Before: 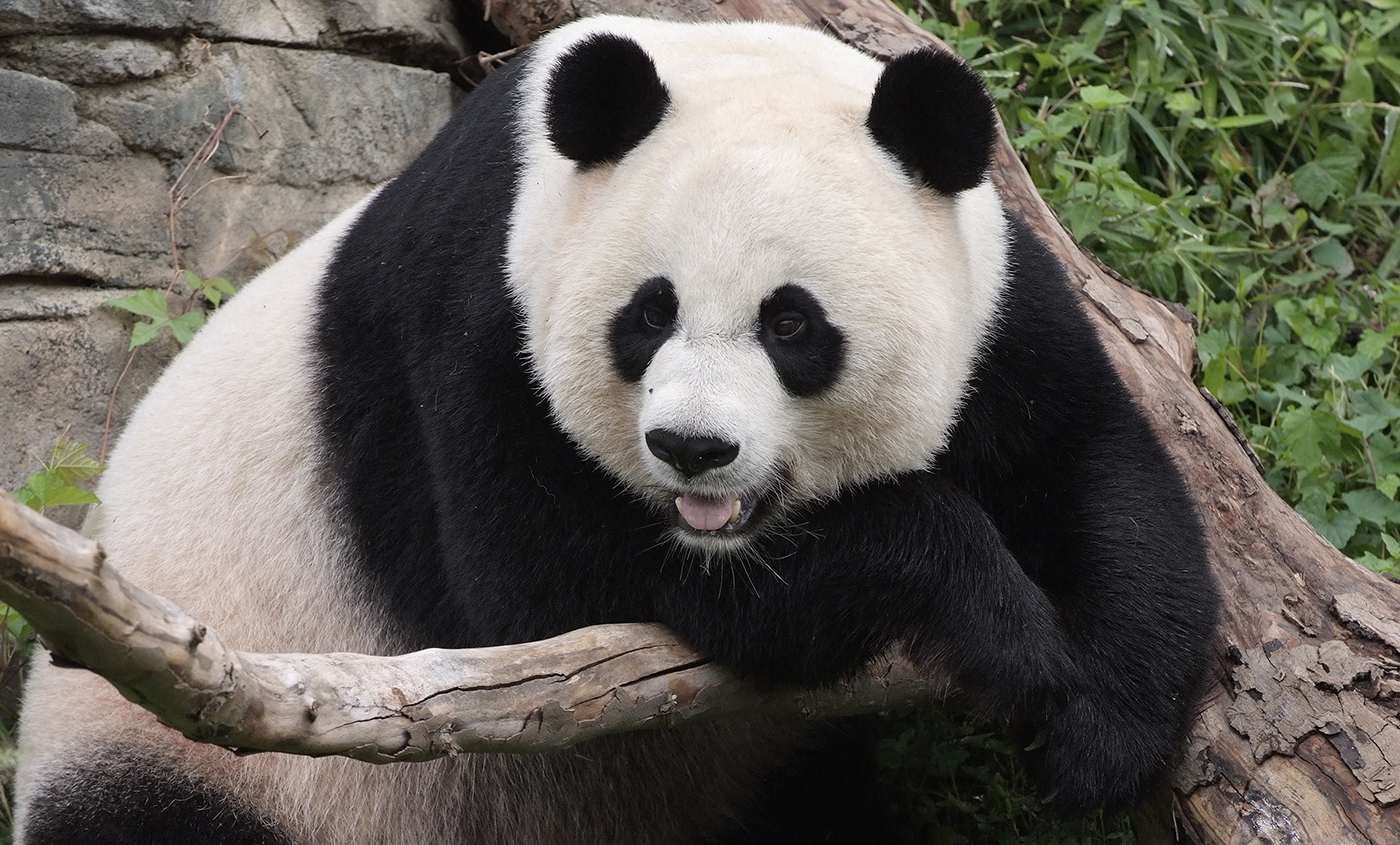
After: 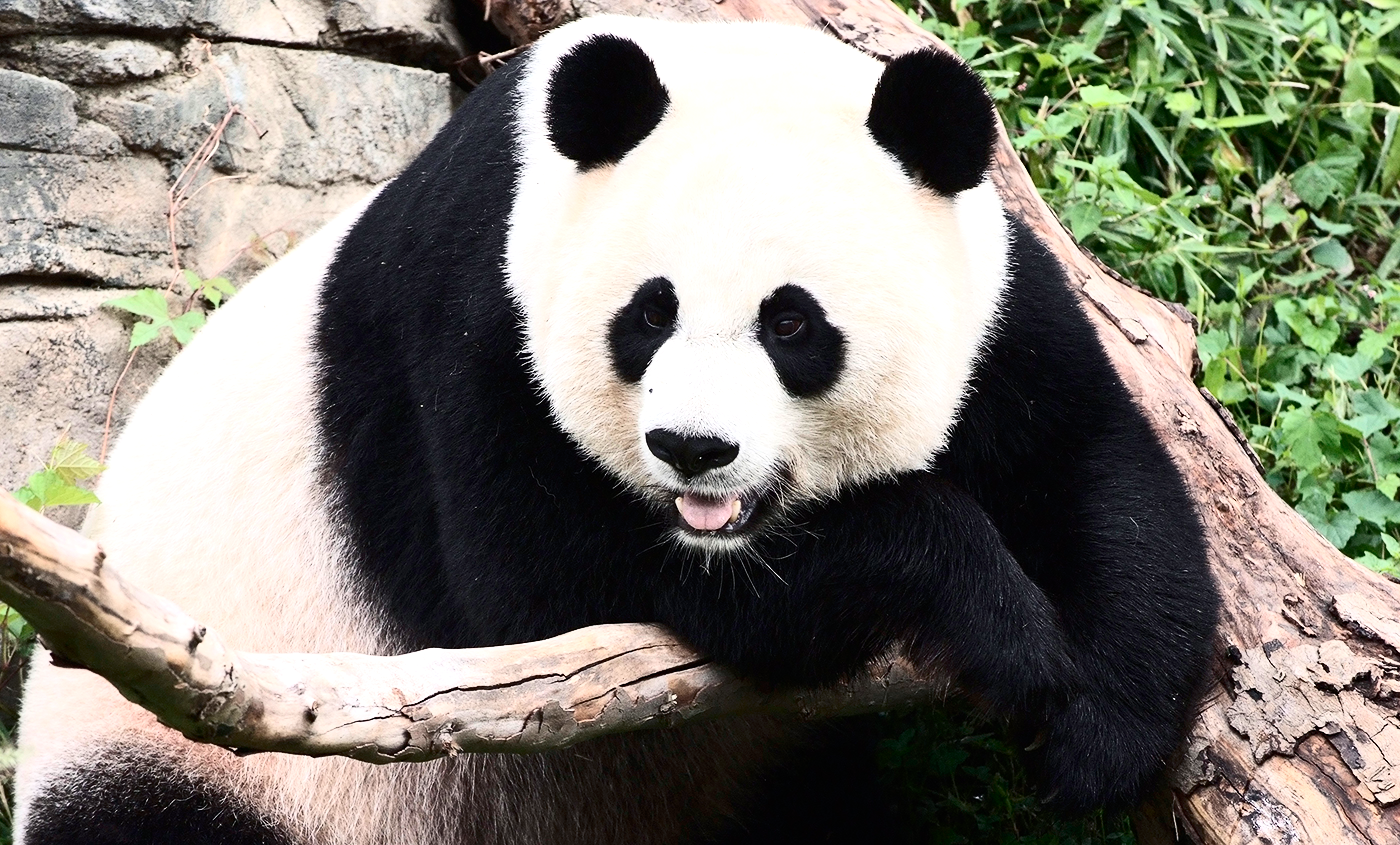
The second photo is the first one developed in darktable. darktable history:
contrast brightness saturation: contrast 0.39, brightness 0.099
color balance rgb: shadows lift › chroma 2.01%, shadows lift › hue 249.82°, perceptual saturation grading › global saturation 0.986%
exposure: black level correction 0, exposure 0.692 EV, compensate highlight preservation false
